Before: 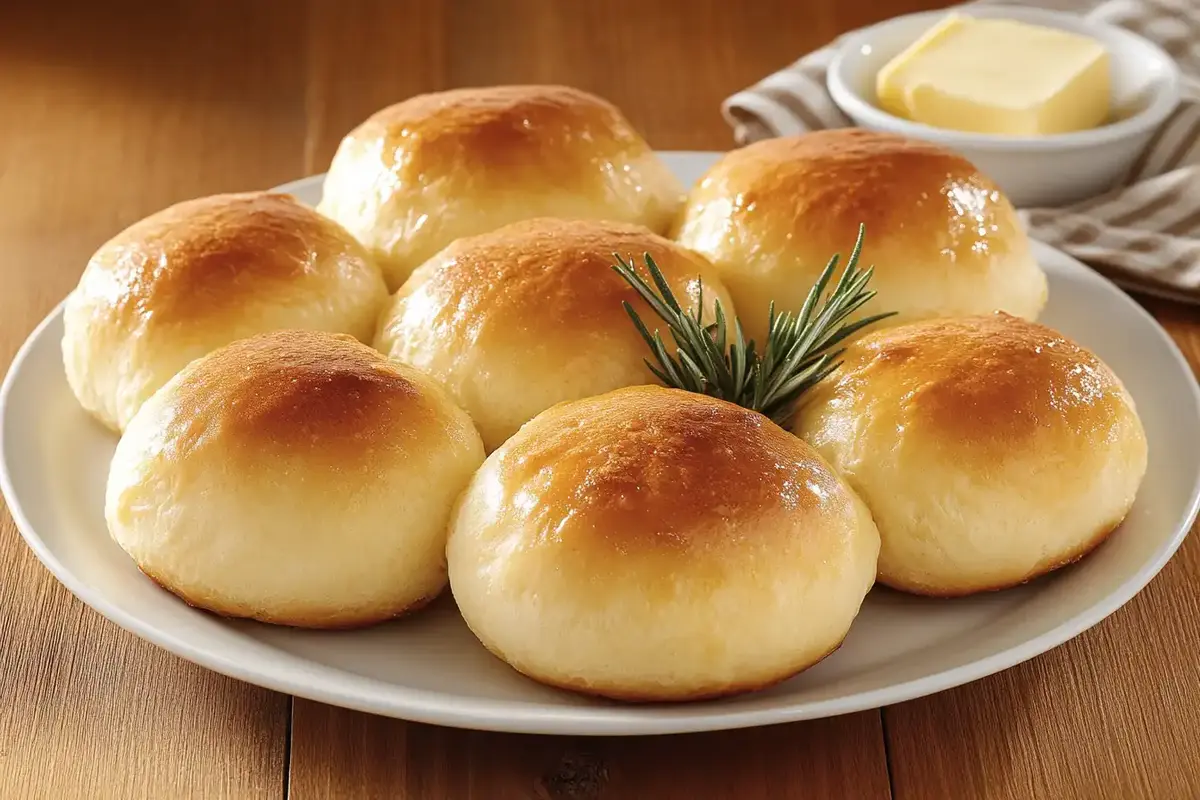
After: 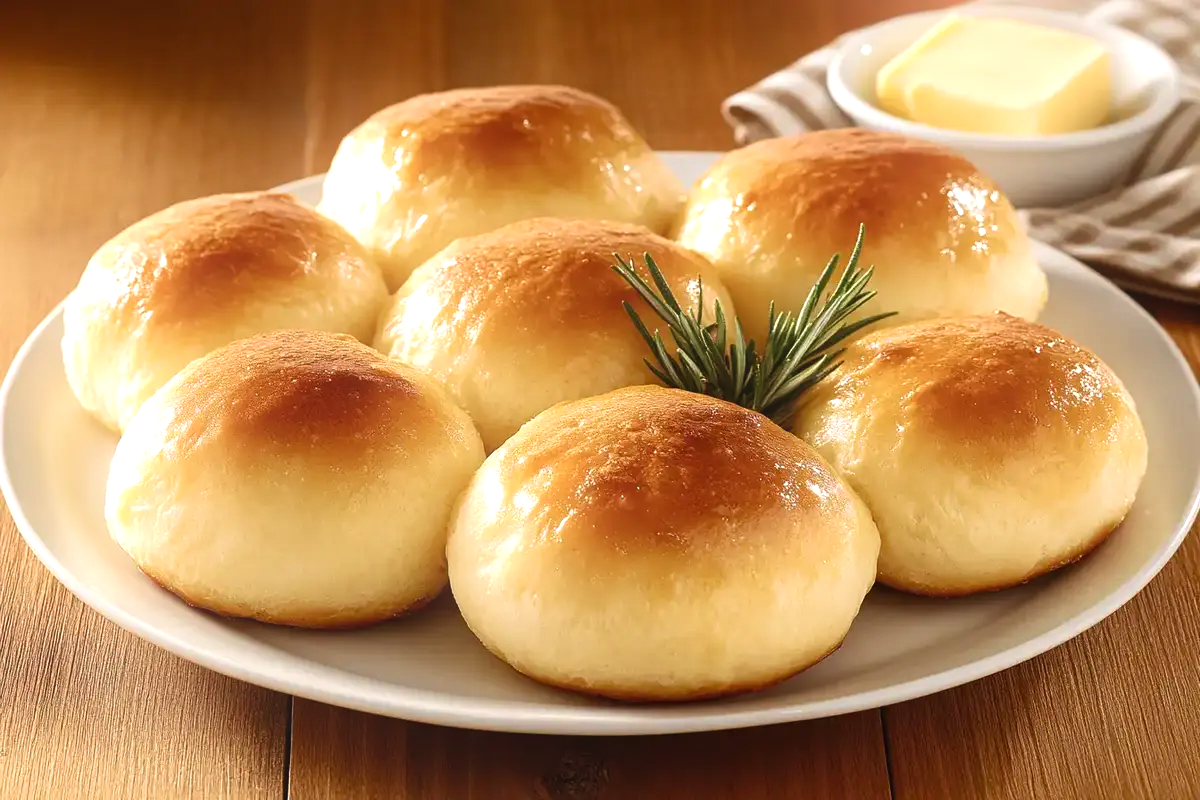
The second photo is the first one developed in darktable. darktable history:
velvia: on, module defaults
color balance rgb: shadows lift › chroma 1%, shadows lift › hue 28.8°, power › hue 60°, highlights gain › chroma 1%, highlights gain › hue 60°, global offset › luminance 0.25%, perceptual saturation grading › highlights -20%, perceptual saturation grading › shadows 20%, perceptual brilliance grading › highlights 10%, perceptual brilliance grading › shadows -5%, global vibrance 19.67%
bloom: size 15%, threshold 97%, strength 7%
exposure: compensate highlight preservation false
